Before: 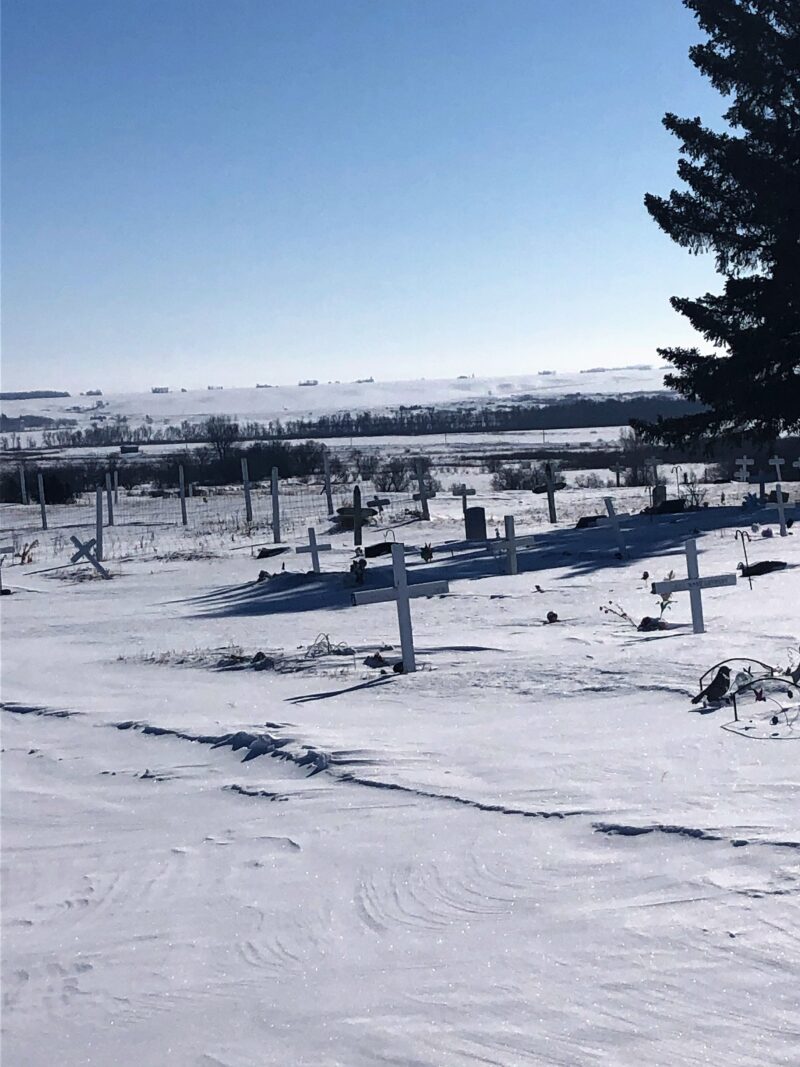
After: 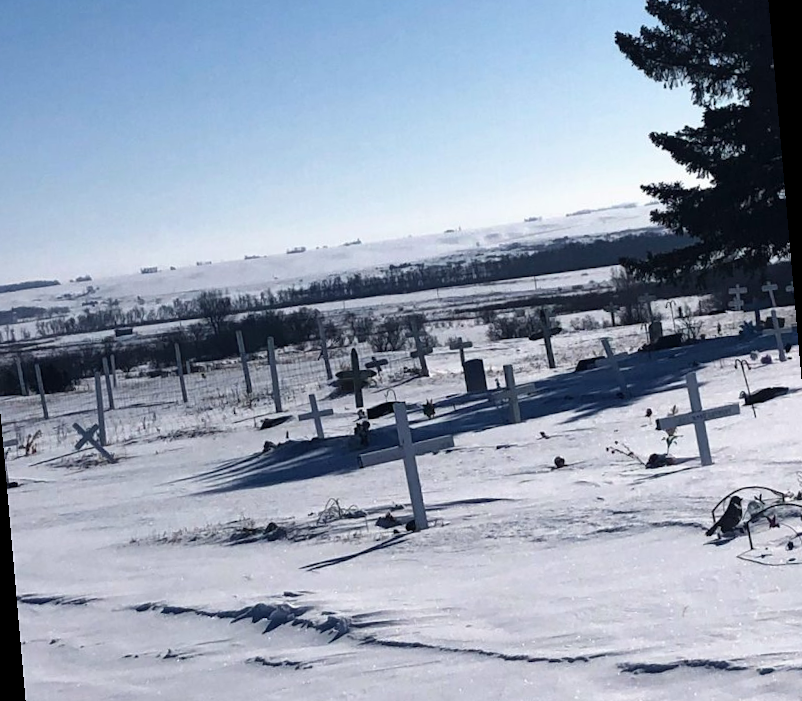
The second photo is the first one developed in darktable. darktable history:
crop and rotate: top 5.667%, bottom 14.937%
rotate and perspective: rotation -5°, crop left 0.05, crop right 0.952, crop top 0.11, crop bottom 0.89
